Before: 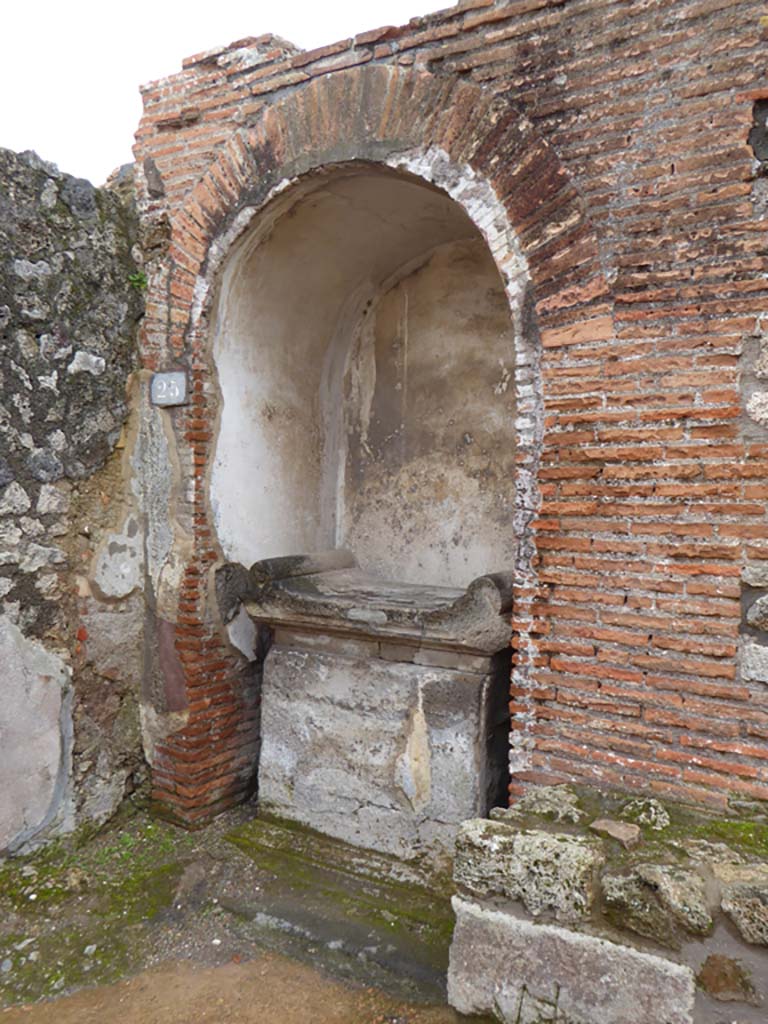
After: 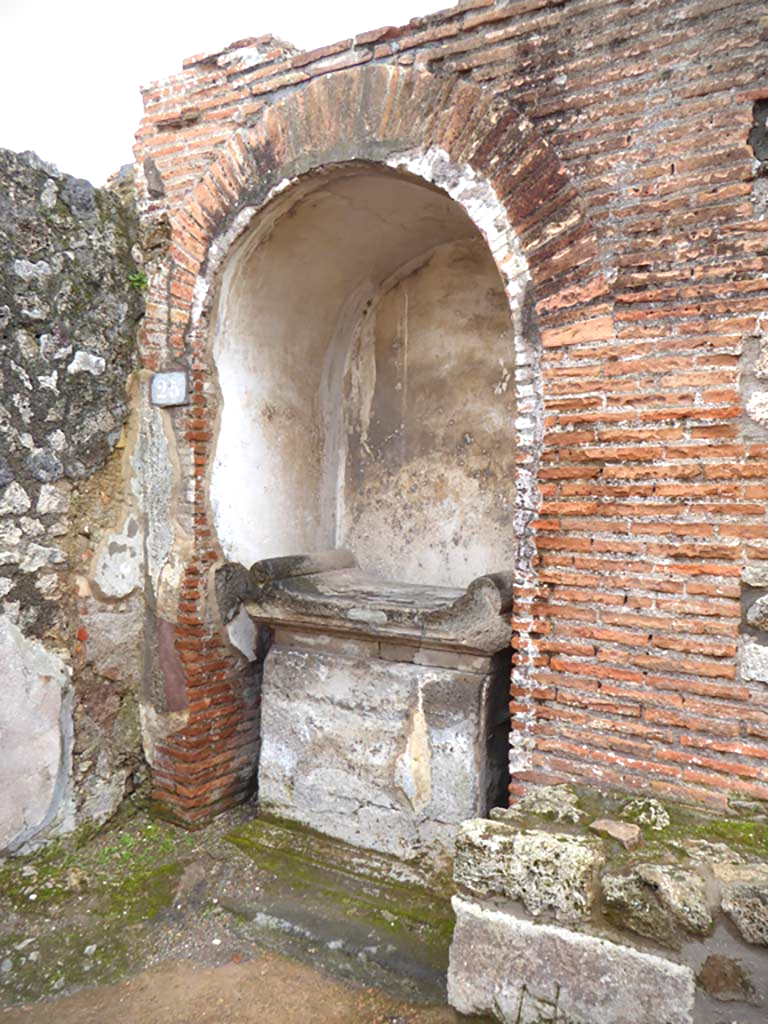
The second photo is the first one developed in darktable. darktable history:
exposure: exposure 0.672 EV, compensate exposure bias true, compensate highlight preservation false
vignetting: fall-off radius 61%, dithering 8-bit output
